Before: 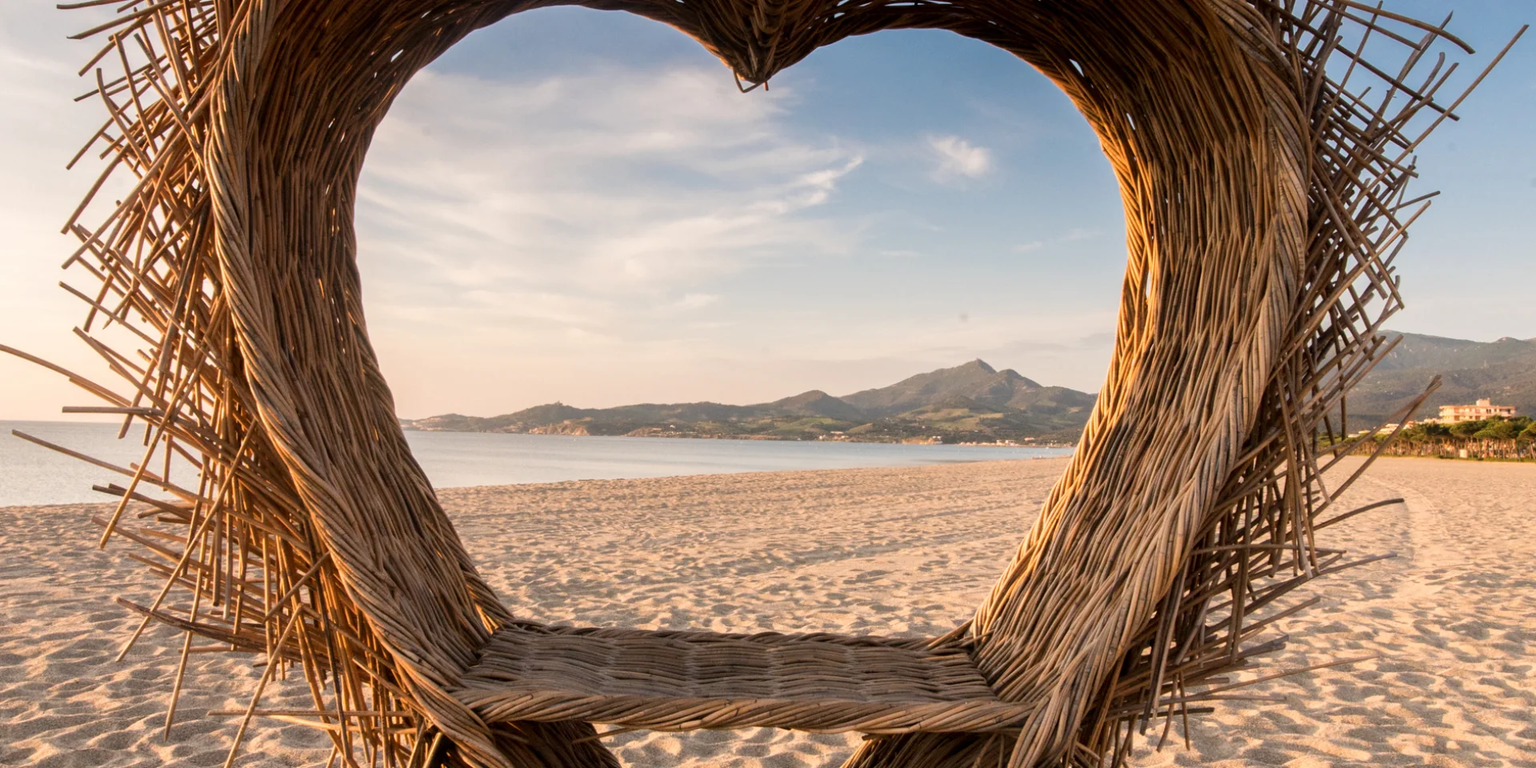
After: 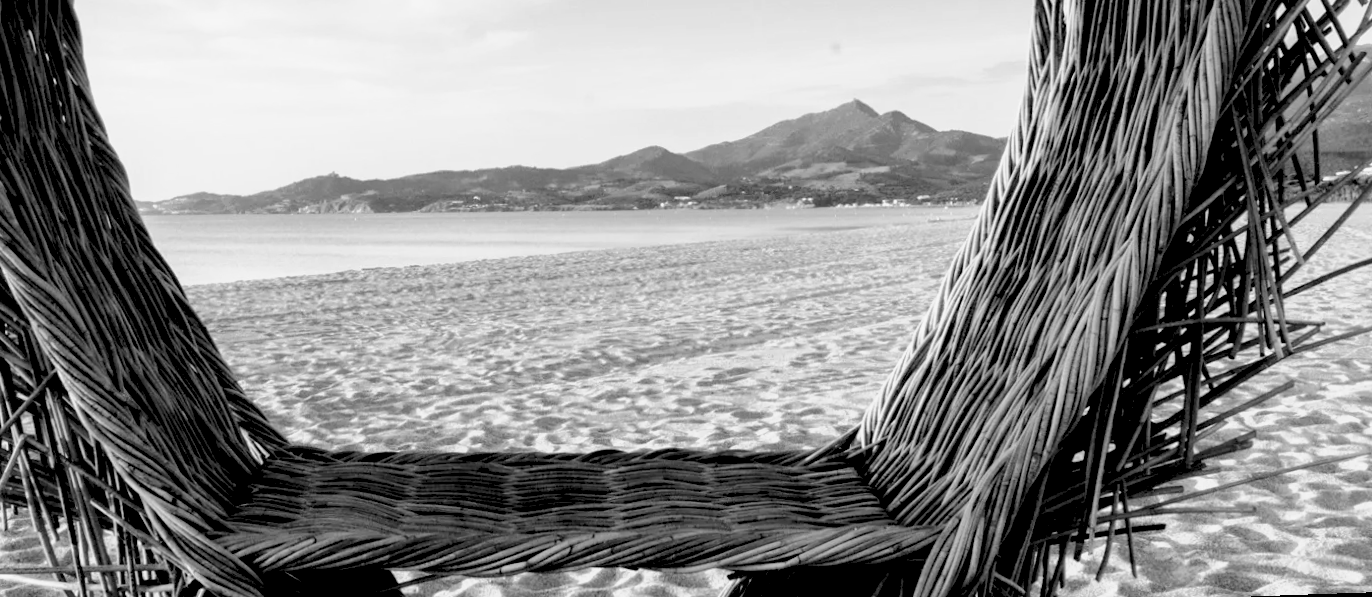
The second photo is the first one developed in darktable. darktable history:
tone curve: curves: ch0 [(0, 0) (0.105, 0.068) (0.195, 0.162) (0.283, 0.283) (0.384, 0.404) (0.485, 0.531) (0.638, 0.681) (0.795, 0.879) (1, 0.977)]; ch1 [(0, 0) (0.161, 0.092) (0.35, 0.33) (0.379, 0.401) (0.456, 0.469) (0.498, 0.506) (0.521, 0.549) (0.58, 0.624) (0.635, 0.671) (1, 1)]; ch2 [(0, 0) (0.371, 0.362) (0.437, 0.437) (0.483, 0.484) (0.53, 0.515) (0.56, 0.58) (0.622, 0.606) (1, 1)], color space Lab, independent channels, preserve colors none
crop and rotate: left 17.299%, top 35.115%, right 7.015%, bottom 1.024%
contrast brightness saturation: brightness -0.25, saturation 0.2
levels: levels [0.072, 0.414, 0.976]
rotate and perspective: rotation -2.12°, lens shift (vertical) 0.009, lens shift (horizontal) -0.008, automatic cropping original format, crop left 0.036, crop right 0.964, crop top 0.05, crop bottom 0.959
white balance: red 1.009, blue 0.985
exposure: black level correction 0.009, compensate highlight preservation false
monochrome: a 32, b 64, size 2.3
